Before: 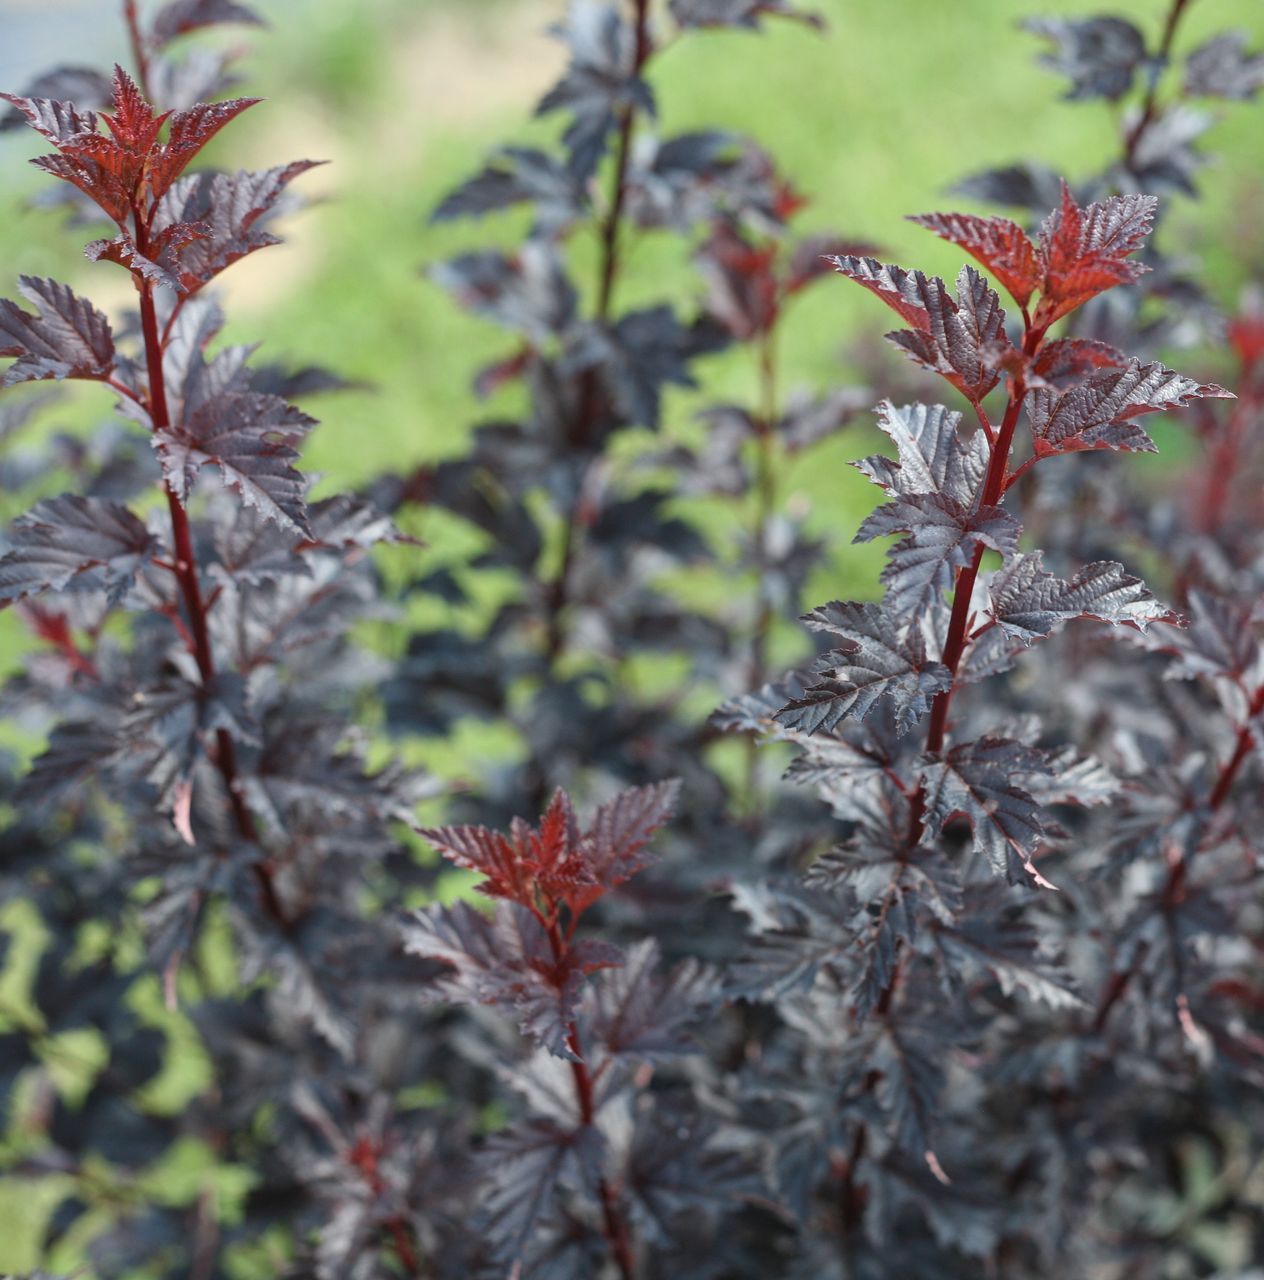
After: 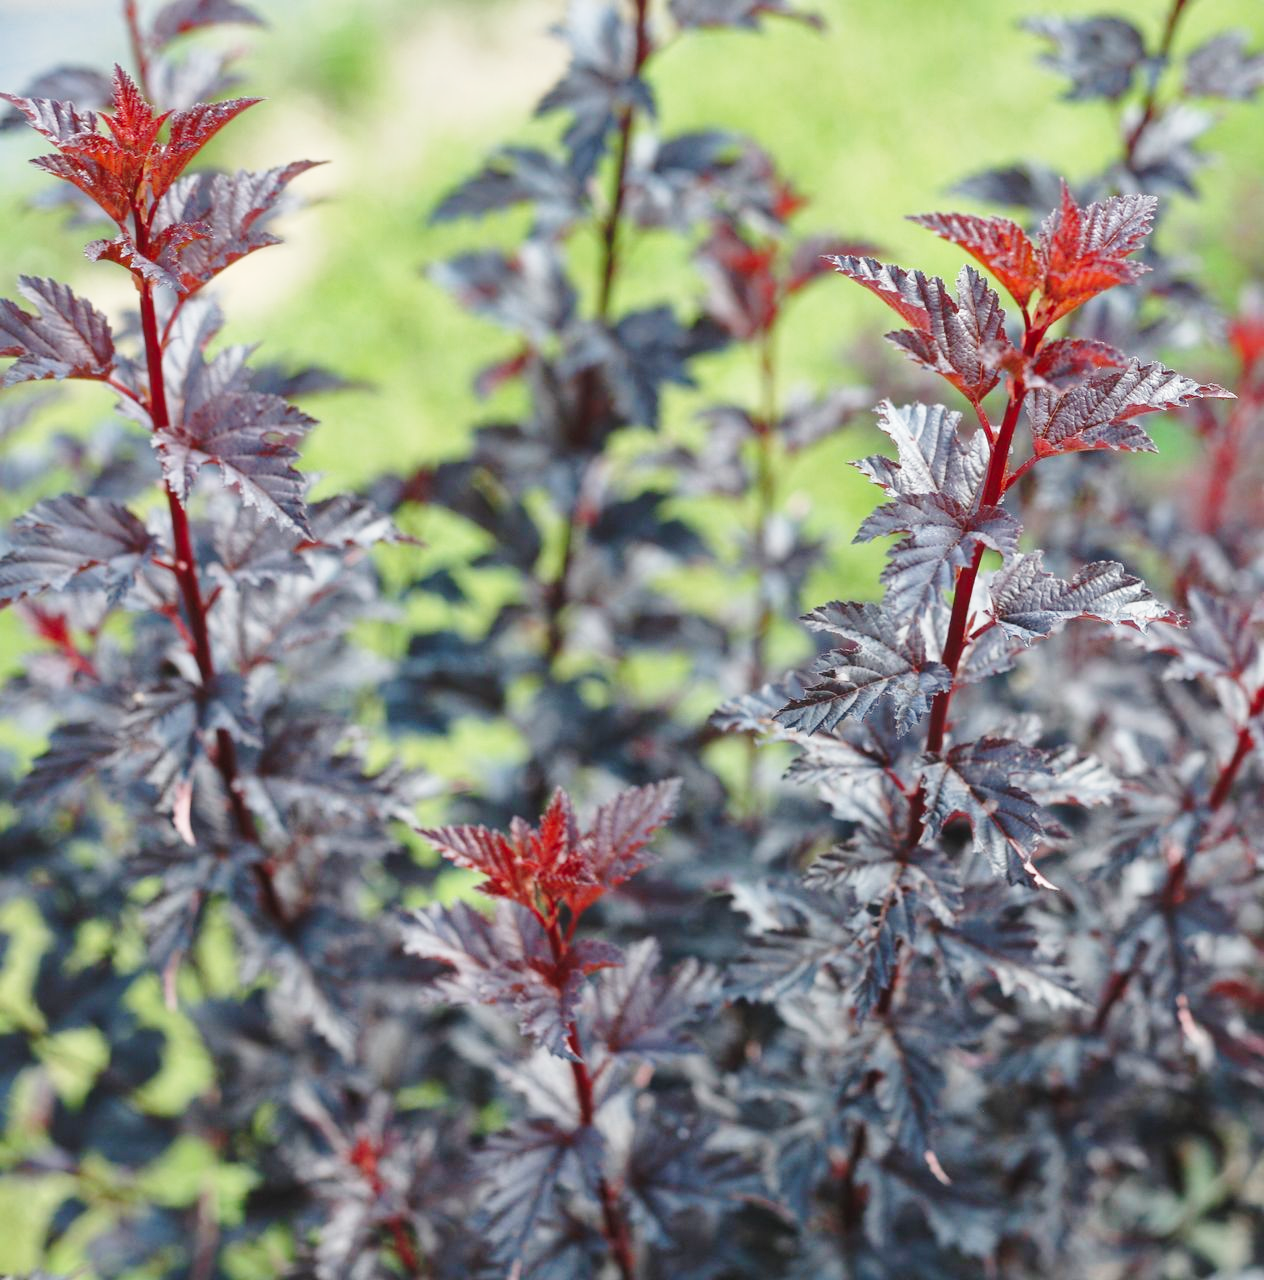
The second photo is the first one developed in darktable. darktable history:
base curve: curves: ch0 [(0, 0) (0.028, 0.03) (0.121, 0.232) (0.46, 0.748) (0.859, 0.968) (1, 1)], preserve colors none
shadows and highlights: on, module defaults
